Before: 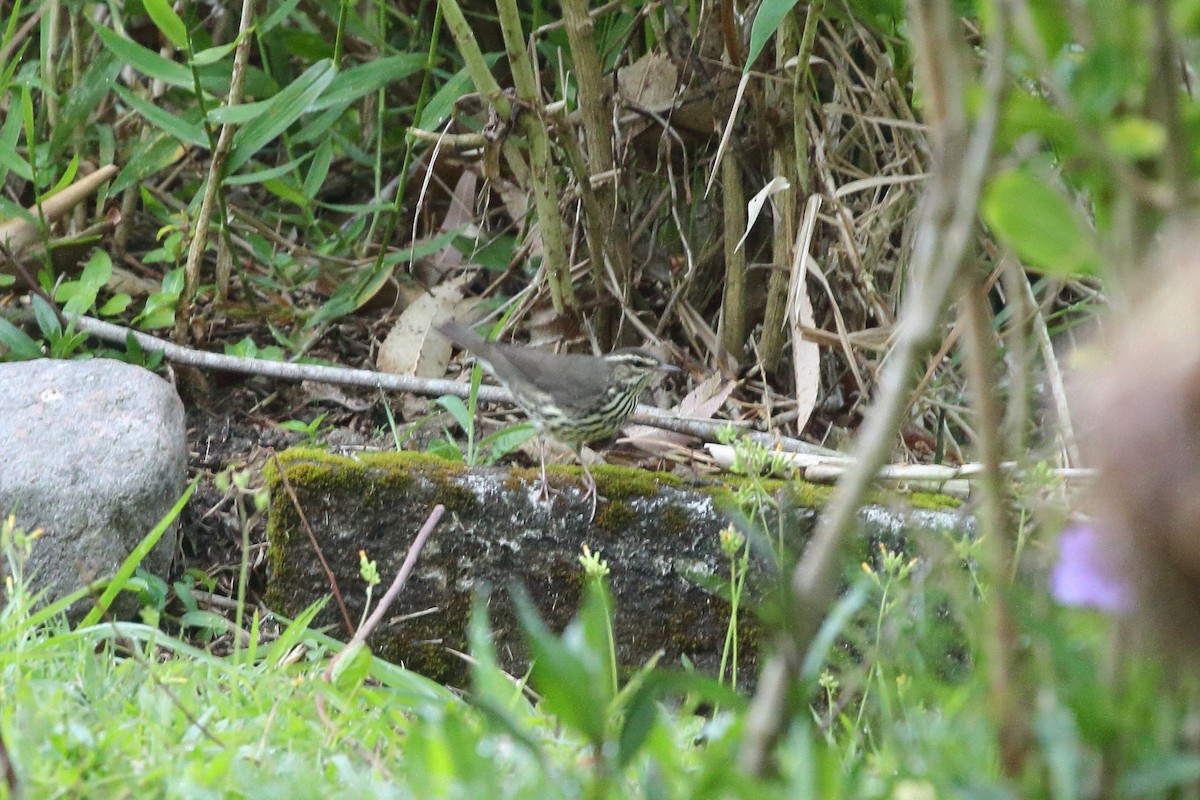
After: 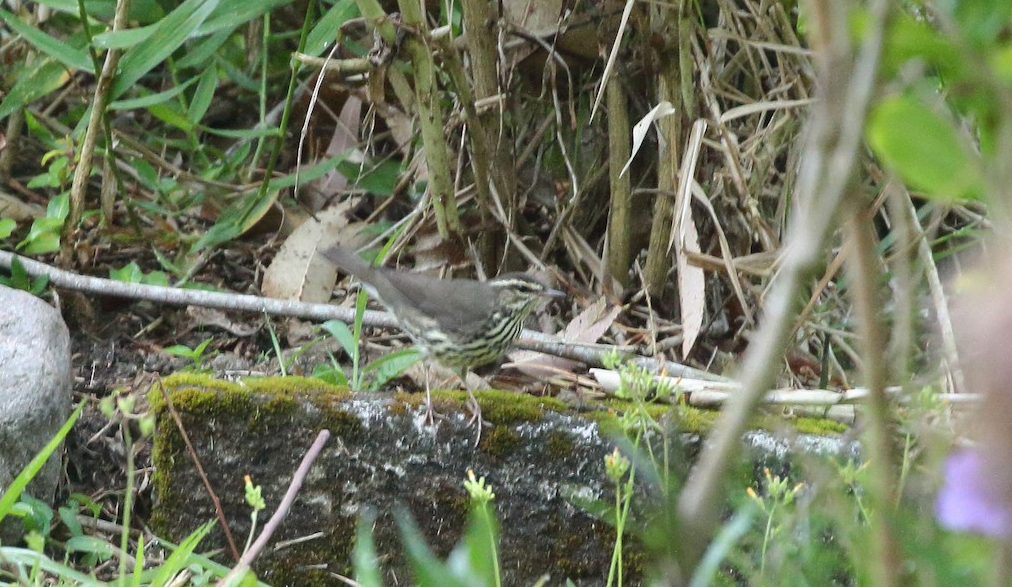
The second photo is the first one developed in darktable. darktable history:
crop and rotate: left 9.629%, top 9.499%, right 5.996%, bottom 17.09%
